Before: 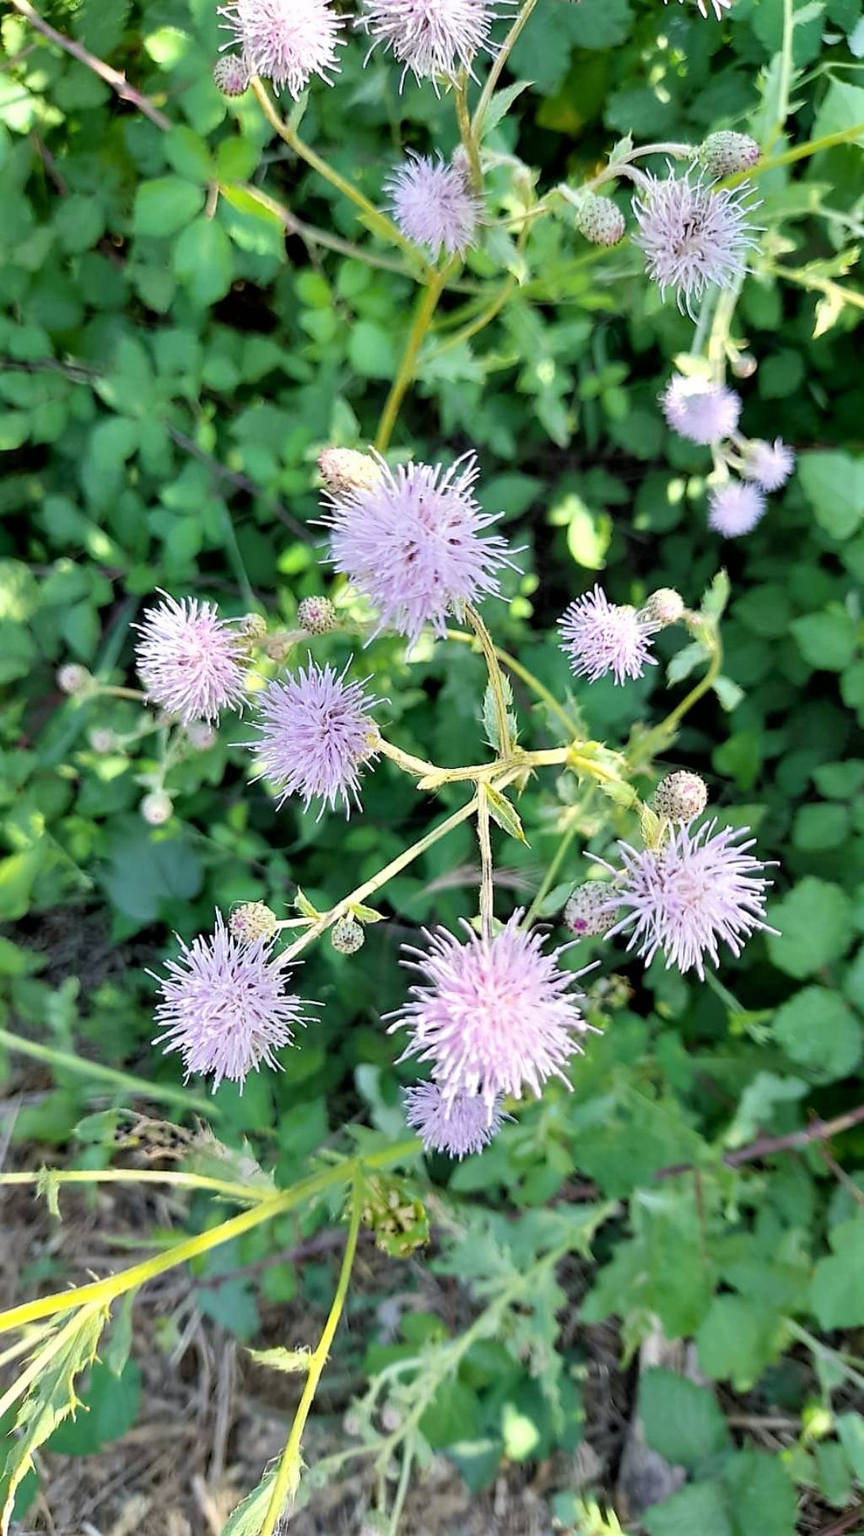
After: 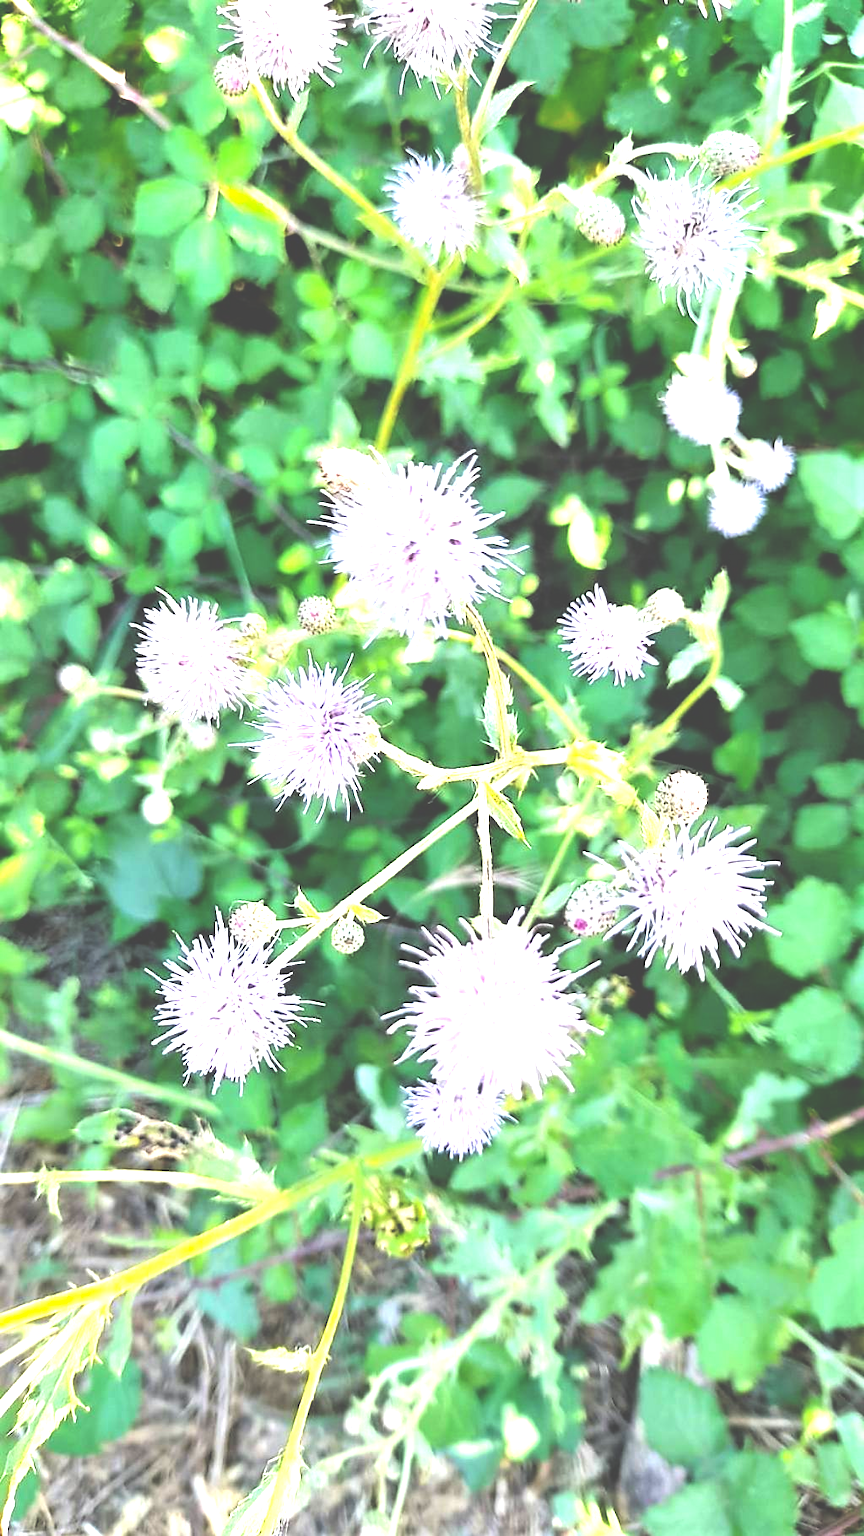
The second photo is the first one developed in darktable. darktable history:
contrast brightness saturation: saturation 0.13
exposure: black level correction -0.023, exposure 1.397 EV, compensate highlight preservation false
